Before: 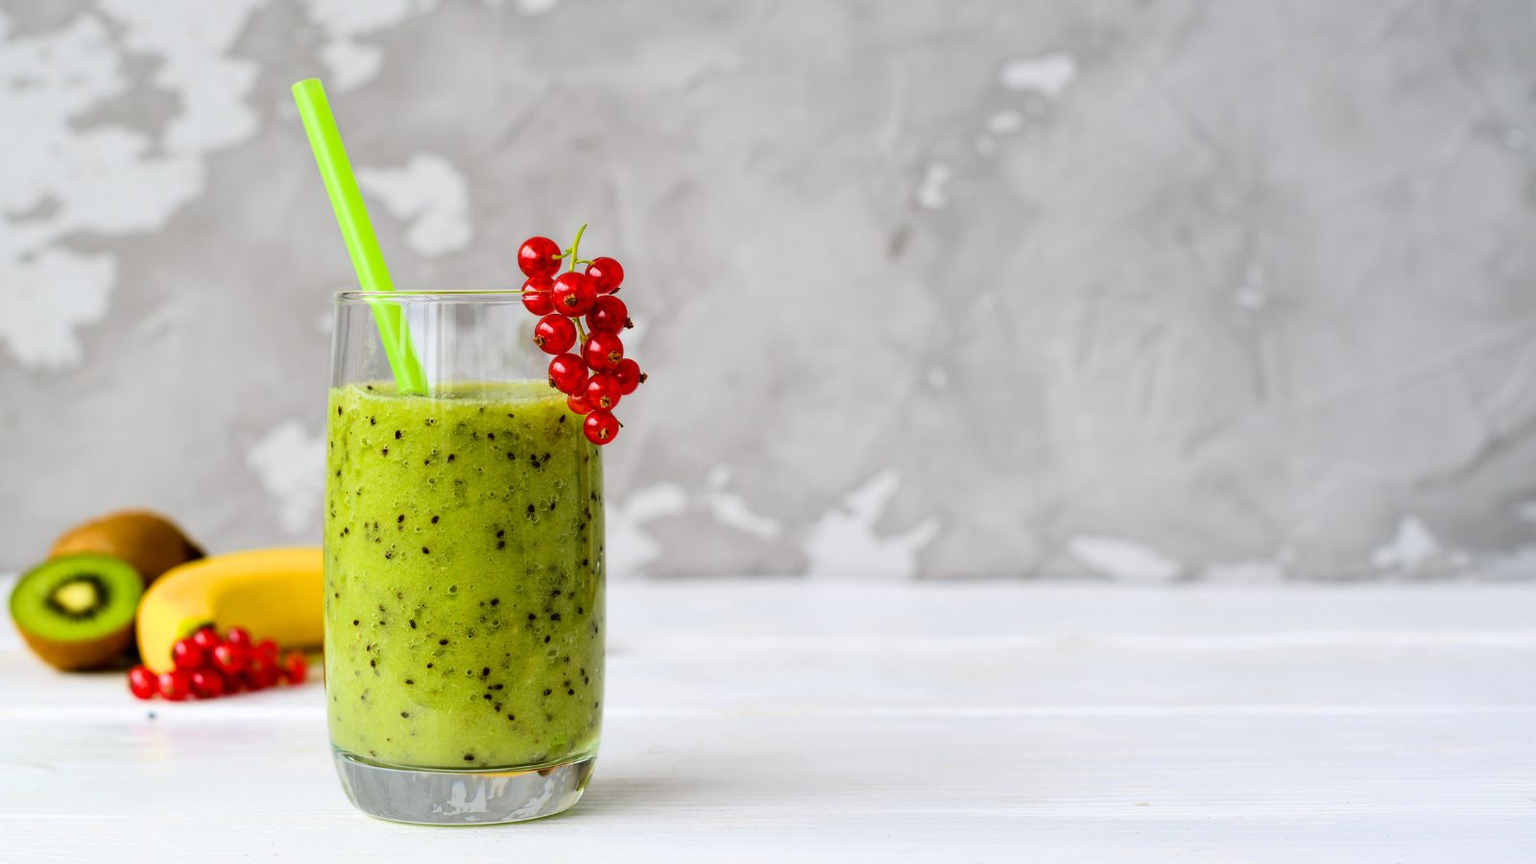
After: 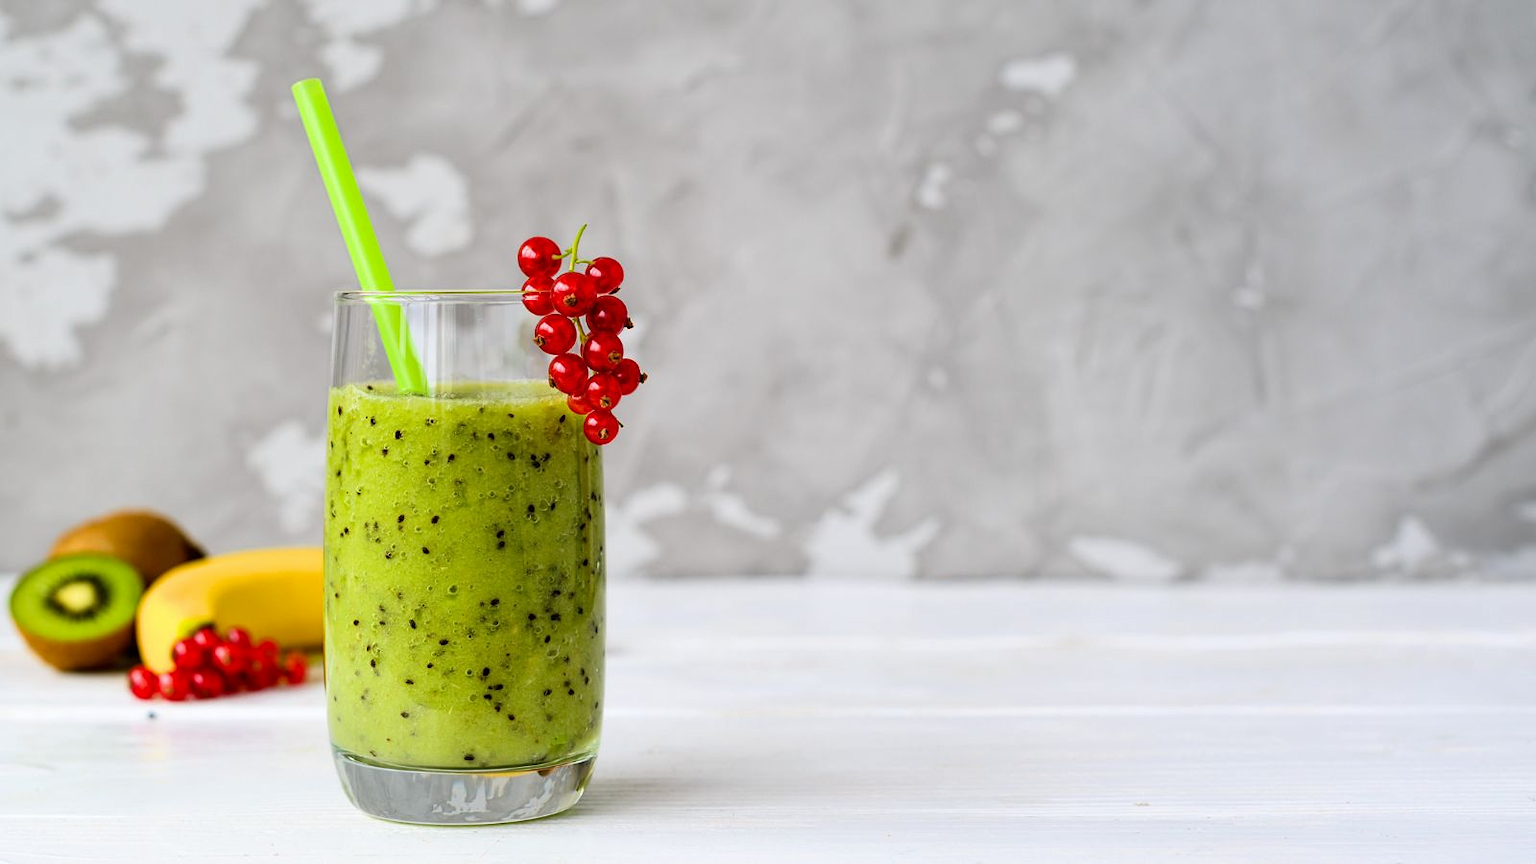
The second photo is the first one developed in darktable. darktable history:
sharpen: amount 0.208
shadows and highlights: shadows 3.43, highlights -16.87, soften with gaussian
